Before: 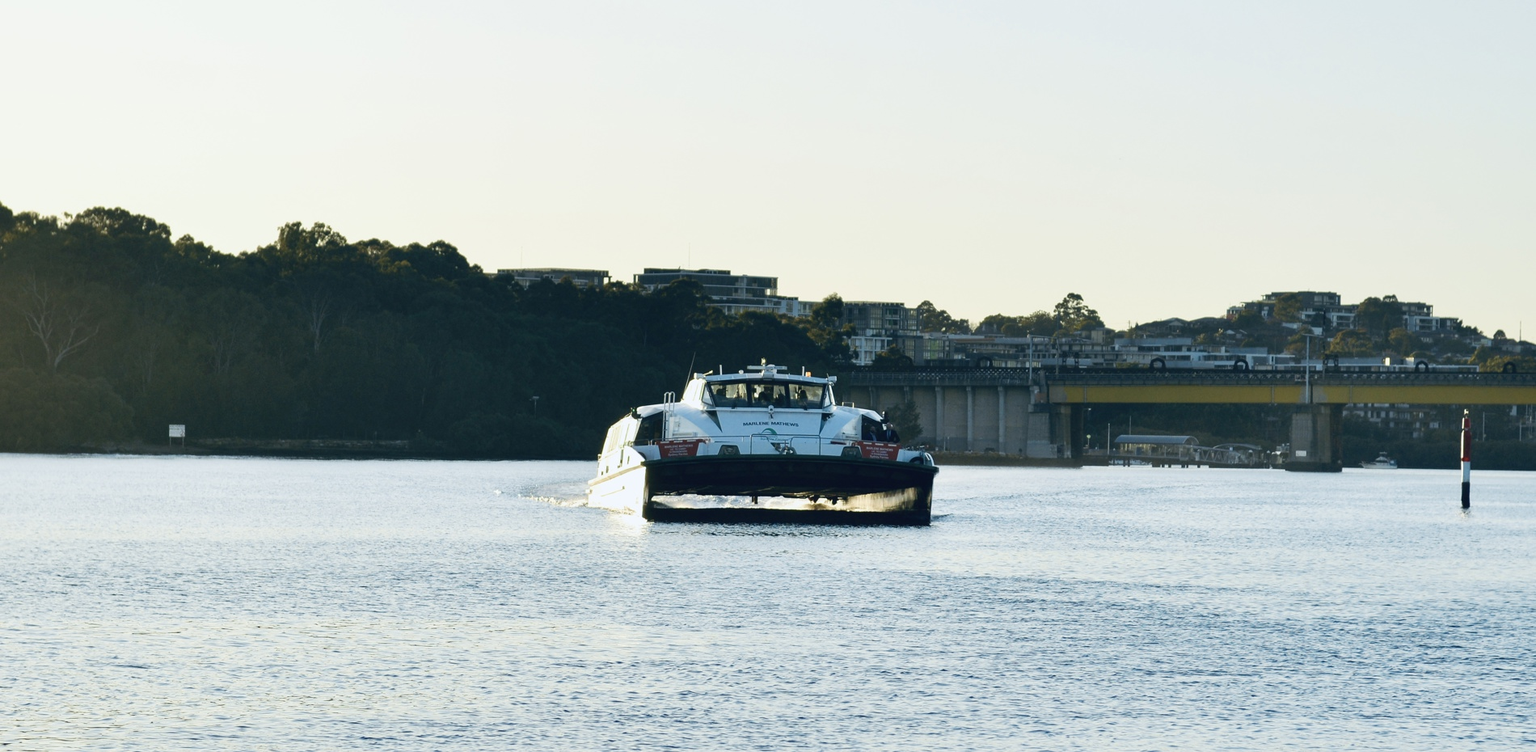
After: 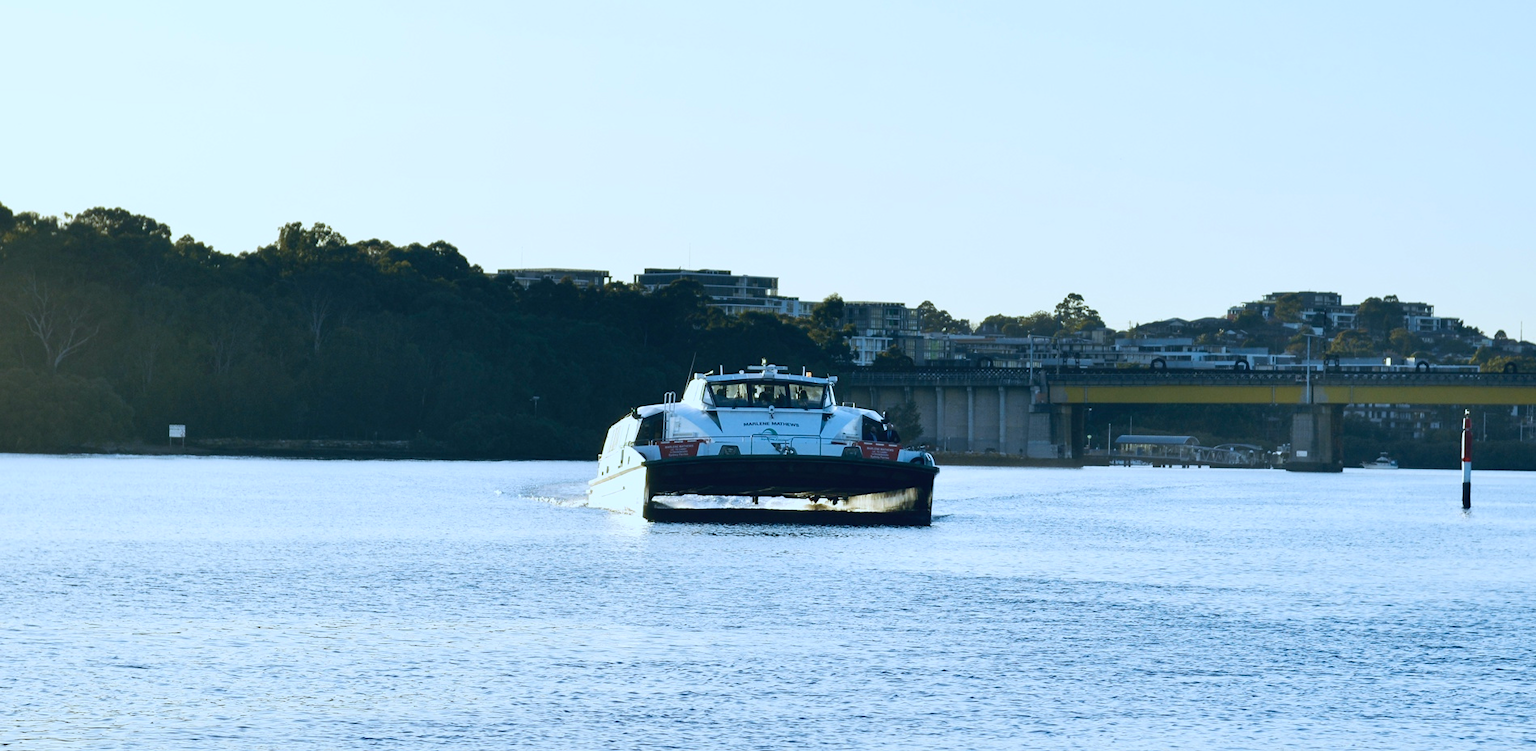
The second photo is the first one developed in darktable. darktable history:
white balance: red 0.926, green 1.003, blue 1.133
